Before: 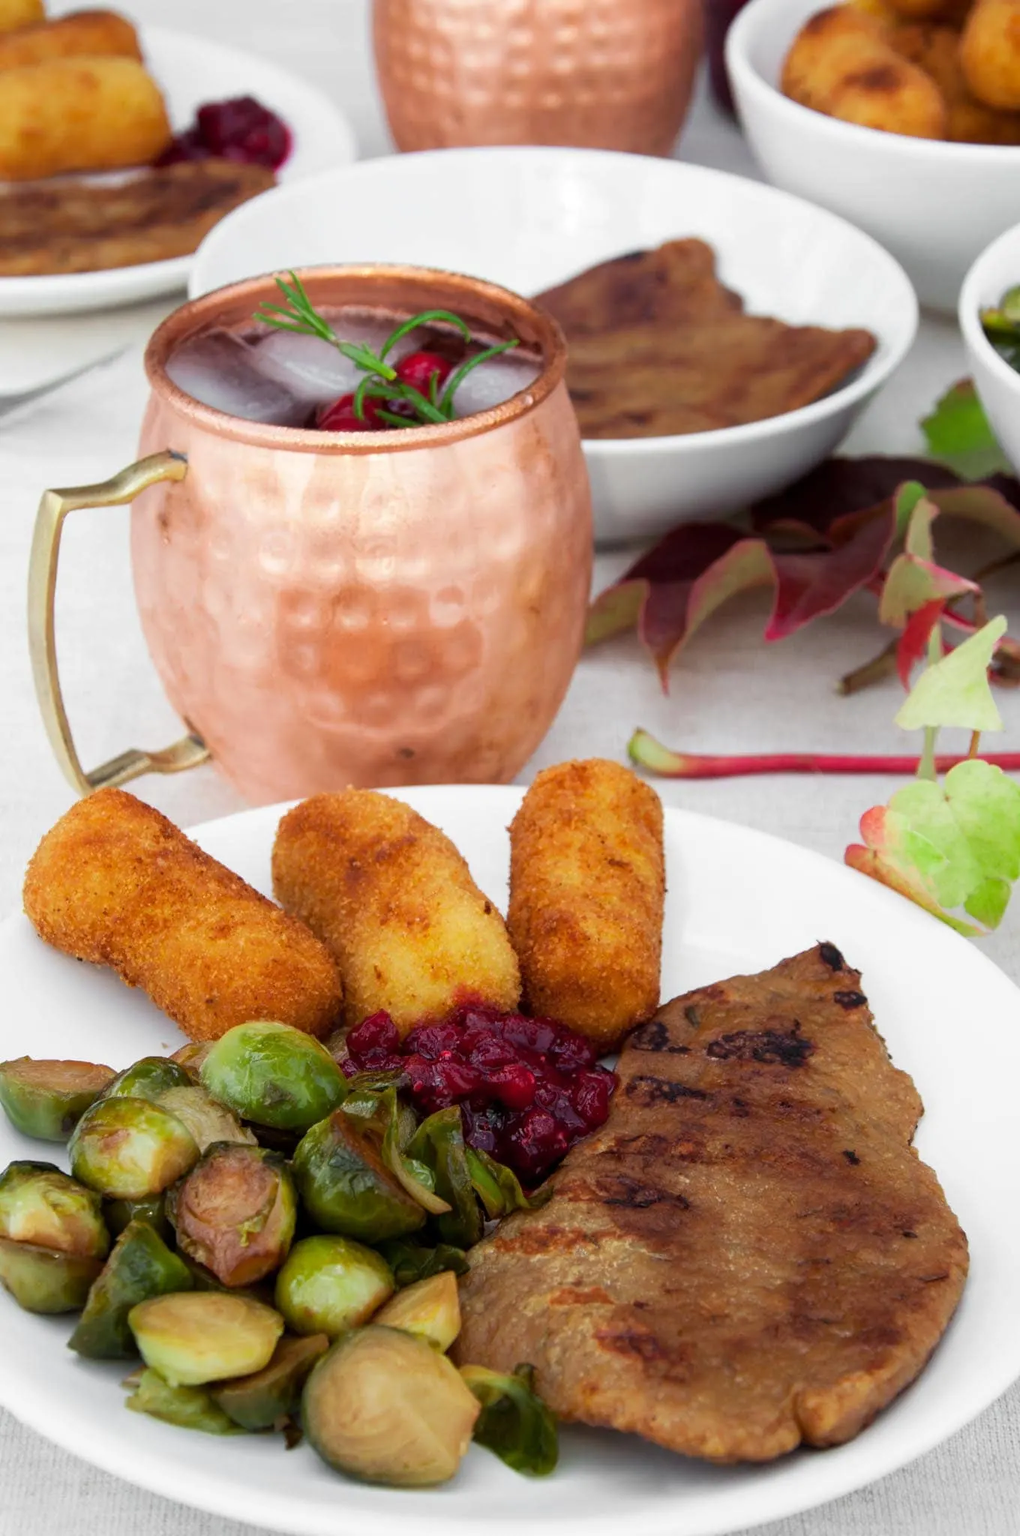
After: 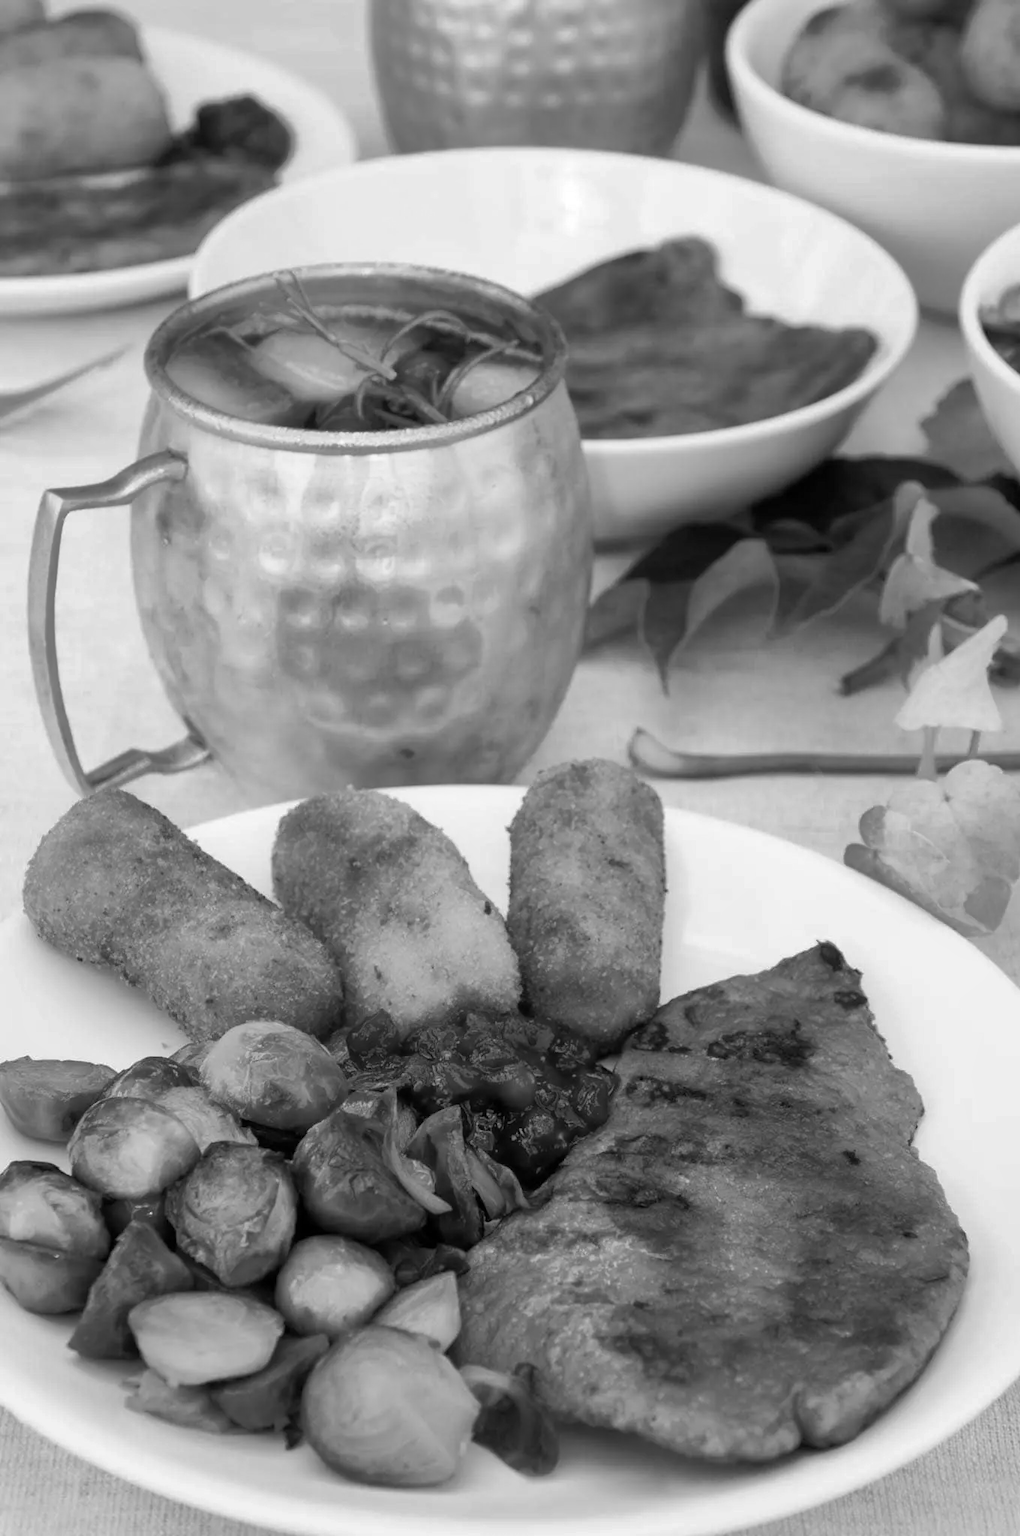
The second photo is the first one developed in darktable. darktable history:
contrast brightness saturation: contrast 0.16, saturation 0.32
monochrome: on, module defaults
shadows and highlights: shadows 60, highlights -60
